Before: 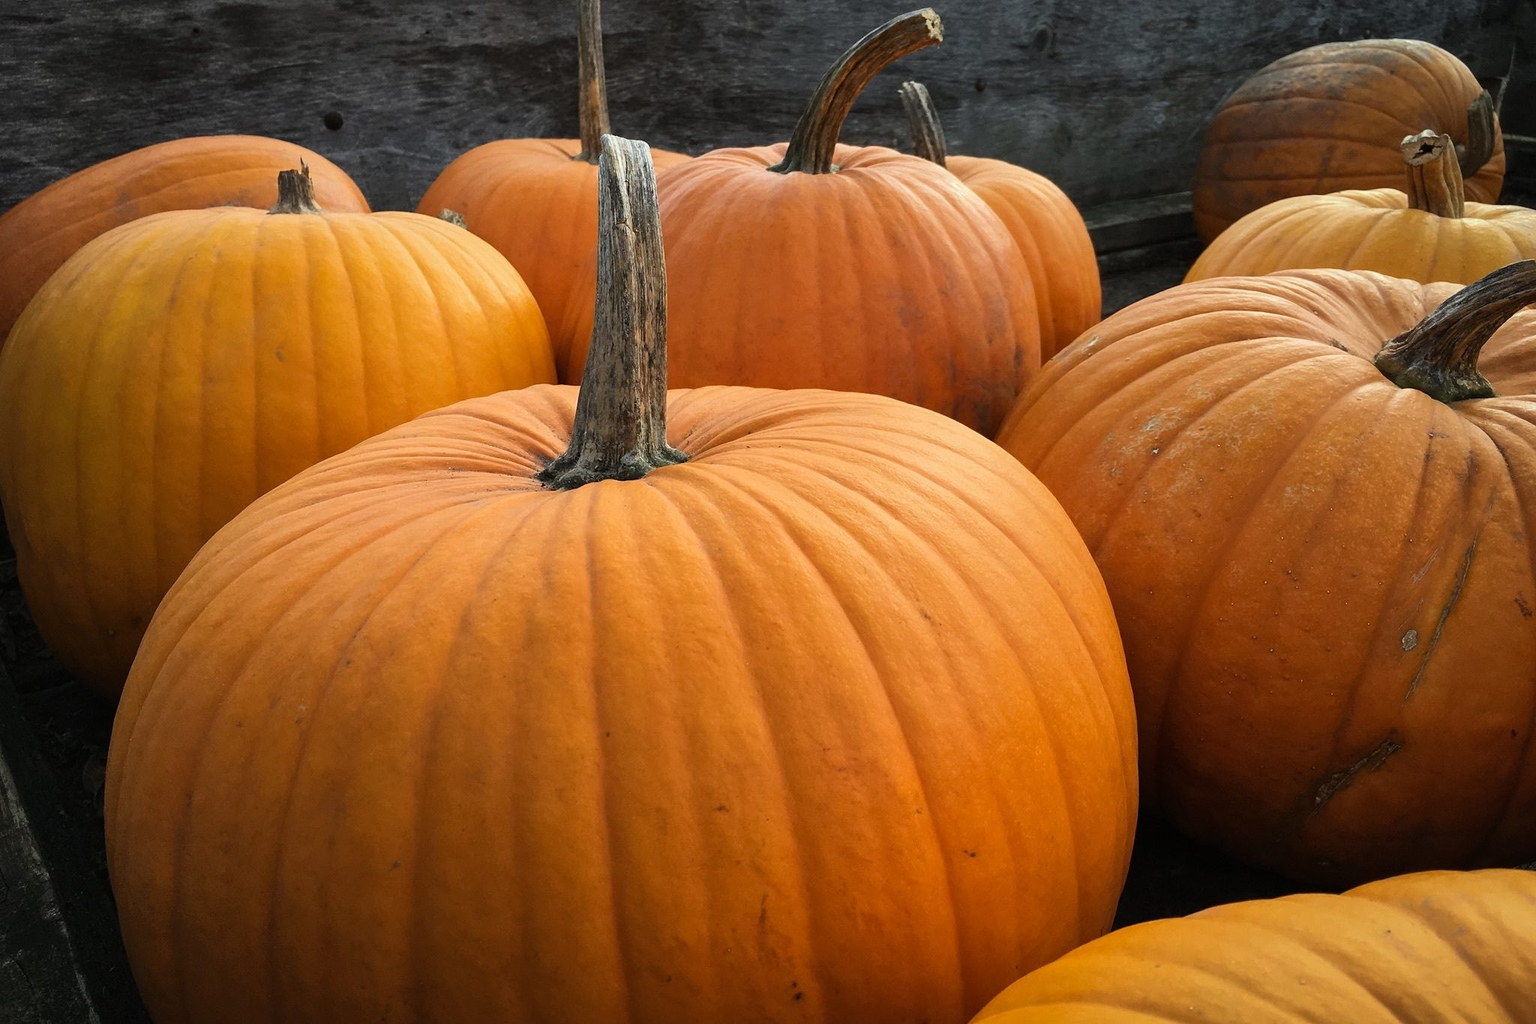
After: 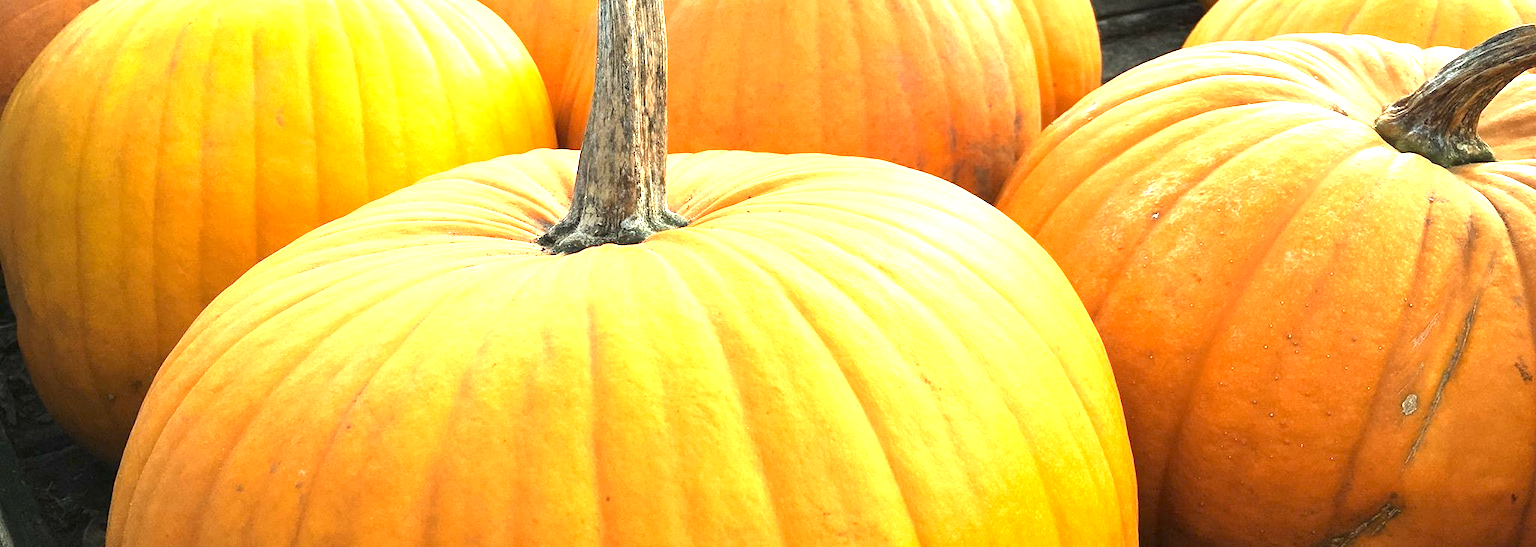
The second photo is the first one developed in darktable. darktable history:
crop and rotate: top 23.043%, bottom 23.437%
exposure: exposure 2.04 EV, compensate highlight preservation false
color correction: highlights a* -4.73, highlights b* 5.06, saturation 0.97
